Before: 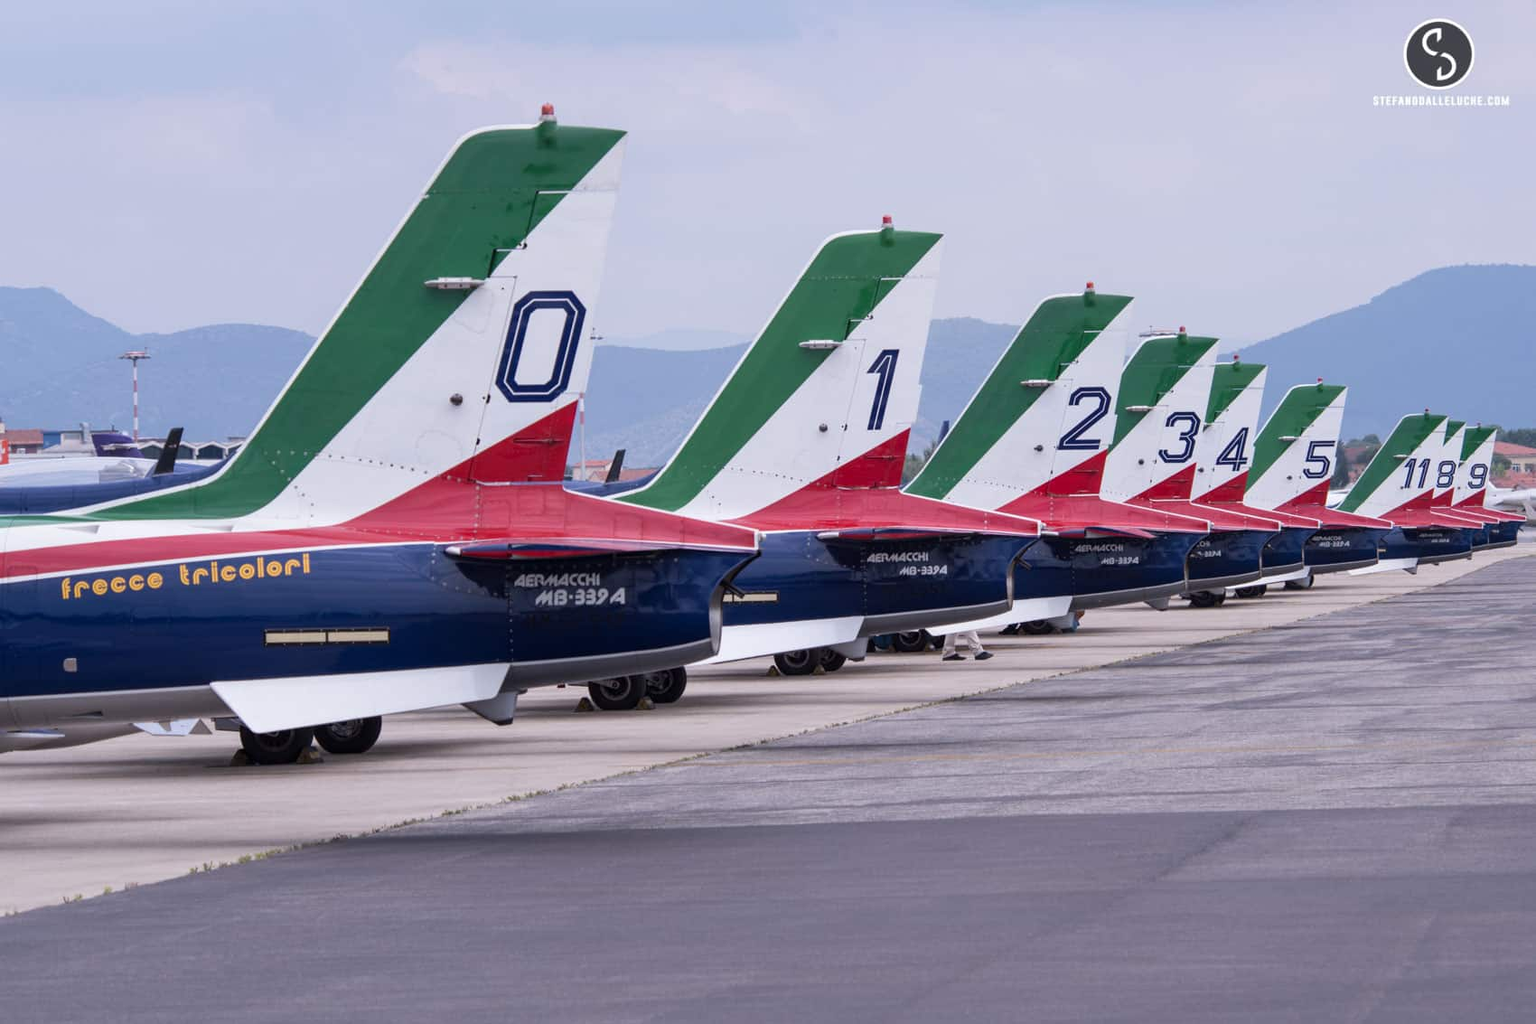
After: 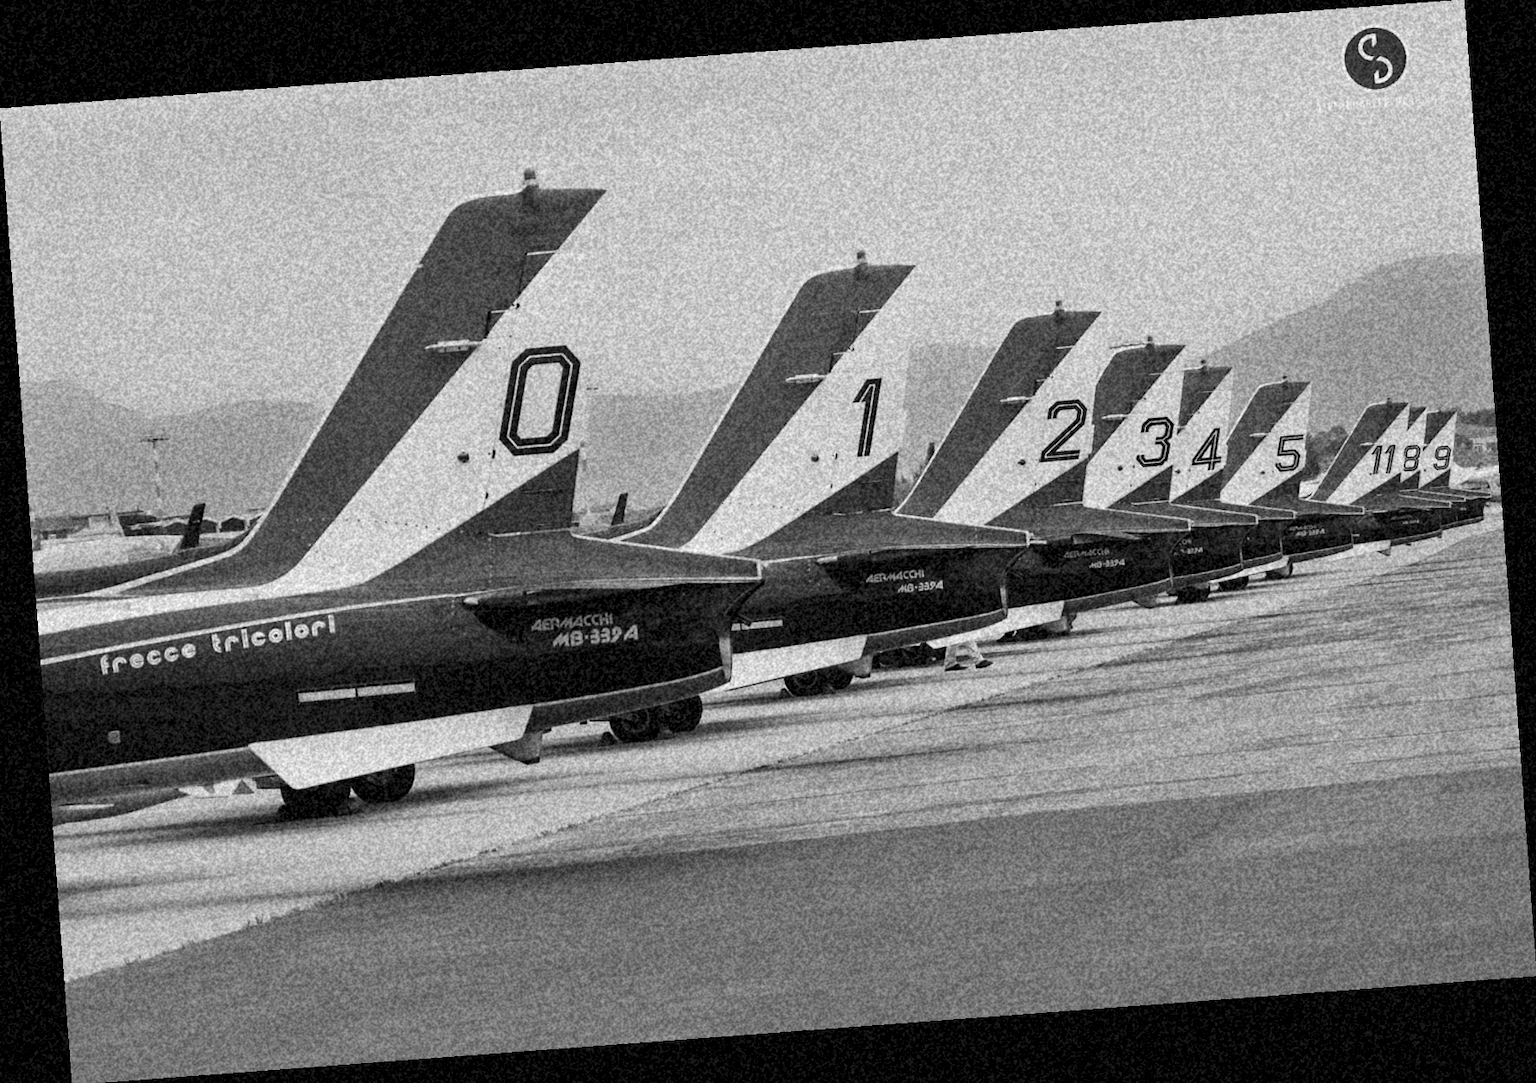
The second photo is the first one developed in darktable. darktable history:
color zones: curves: ch0 [(0.004, 0.305) (0.261, 0.623) (0.389, 0.399) (0.708, 0.571) (0.947, 0.34)]; ch1 [(0.025, 0.645) (0.229, 0.584) (0.326, 0.551) (0.484, 0.262) (0.757, 0.643)]
grain: coarseness 46.9 ISO, strength 50.21%, mid-tones bias 0%
contrast brightness saturation: contrast 0.24, brightness 0.09
monochrome: a 26.22, b 42.67, size 0.8
rotate and perspective: rotation -4.25°, automatic cropping off
